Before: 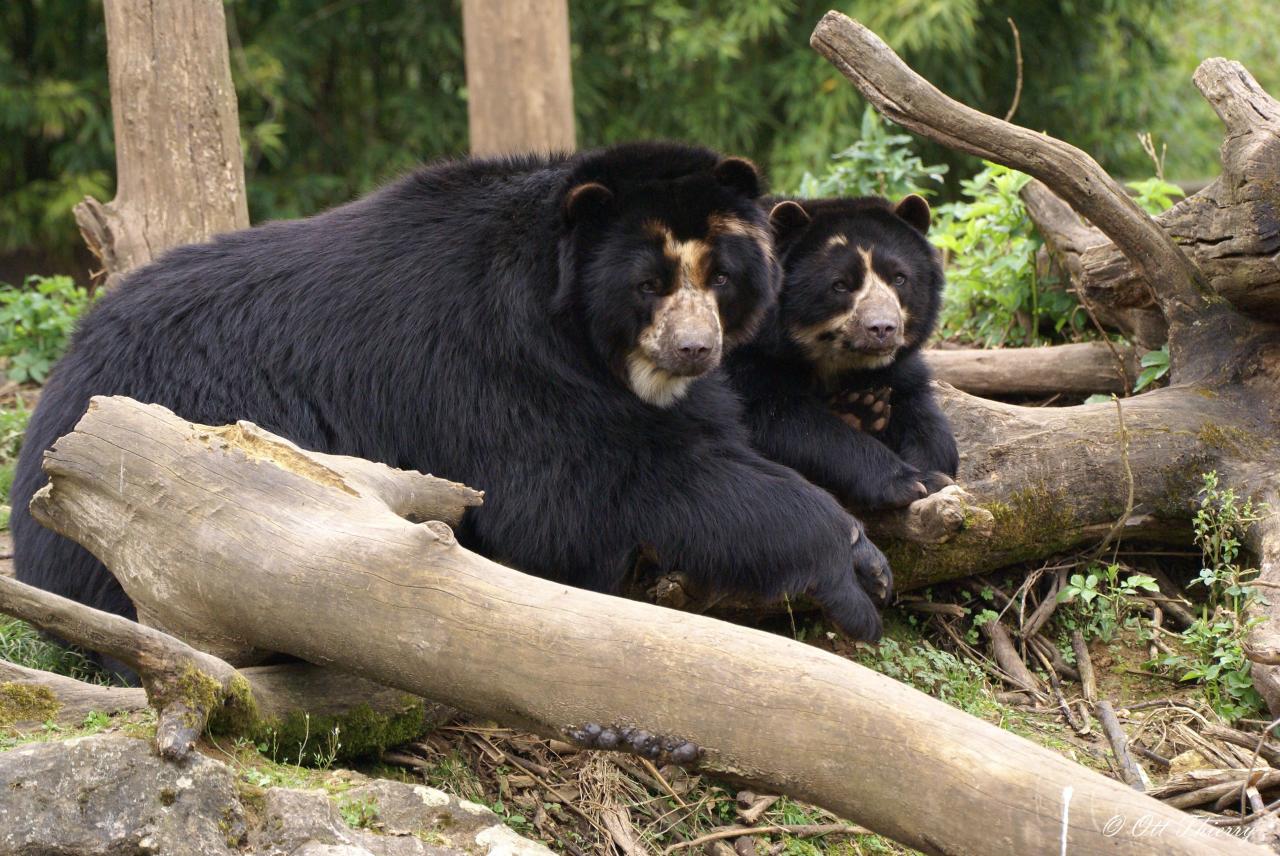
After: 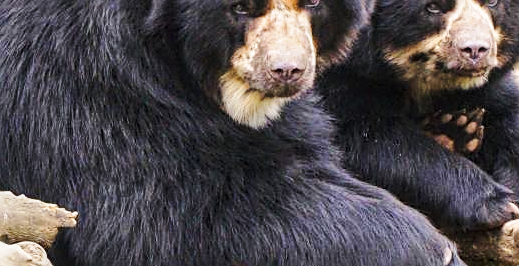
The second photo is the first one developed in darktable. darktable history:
tone equalizer: edges refinement/feathering 500, mask exposure compensation -1.57 EV, preserve details no
contrast brightness saturation: contrast 0.03, brightness 0.058, saturation 0.128
color correction: highlights b* 0.009
base curve: curves: ch0 [(0, 0) (0.028, 0.03) (0.121, 0.232) (0.46, 0.748) (0.859, 0.968) (1, 1)], preserve colors none
sharpen: amount 0.491
local contrast: on, module defaults
crop: left 31.85%, top 32.66%, right 27.572%, bottom 36.243%
shadows and highlights: shadows 51.81, highlights -28.32, soften with gaussian
